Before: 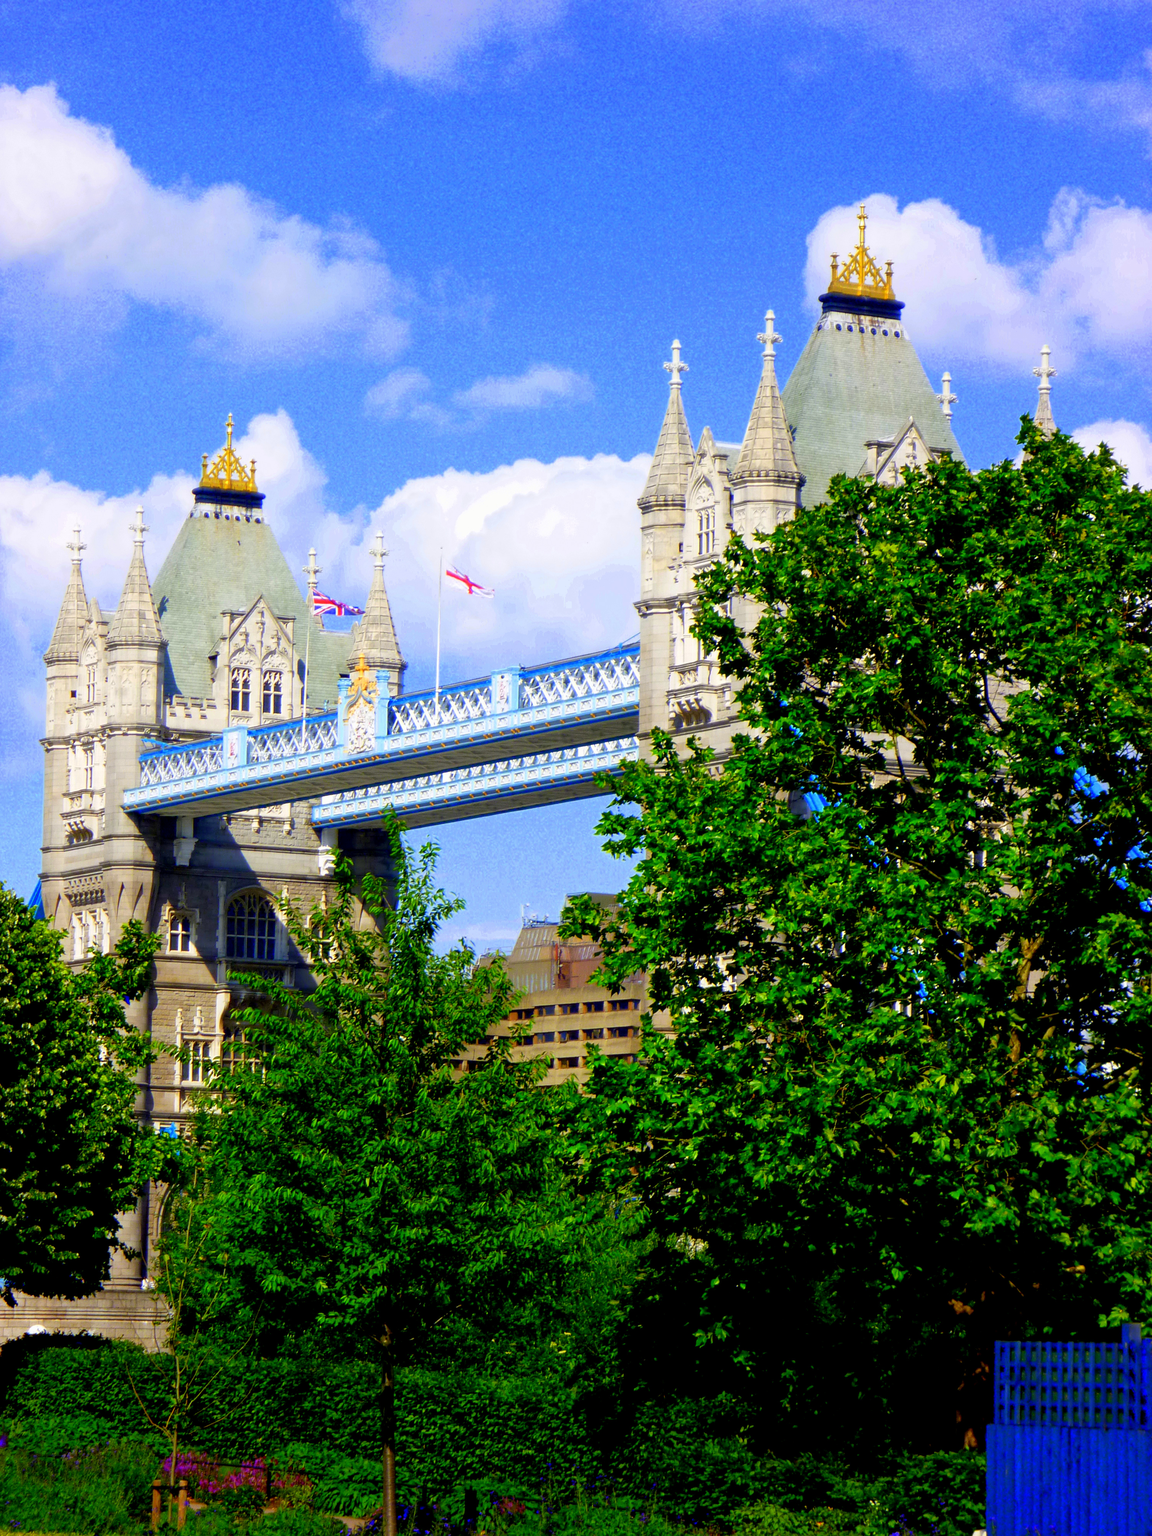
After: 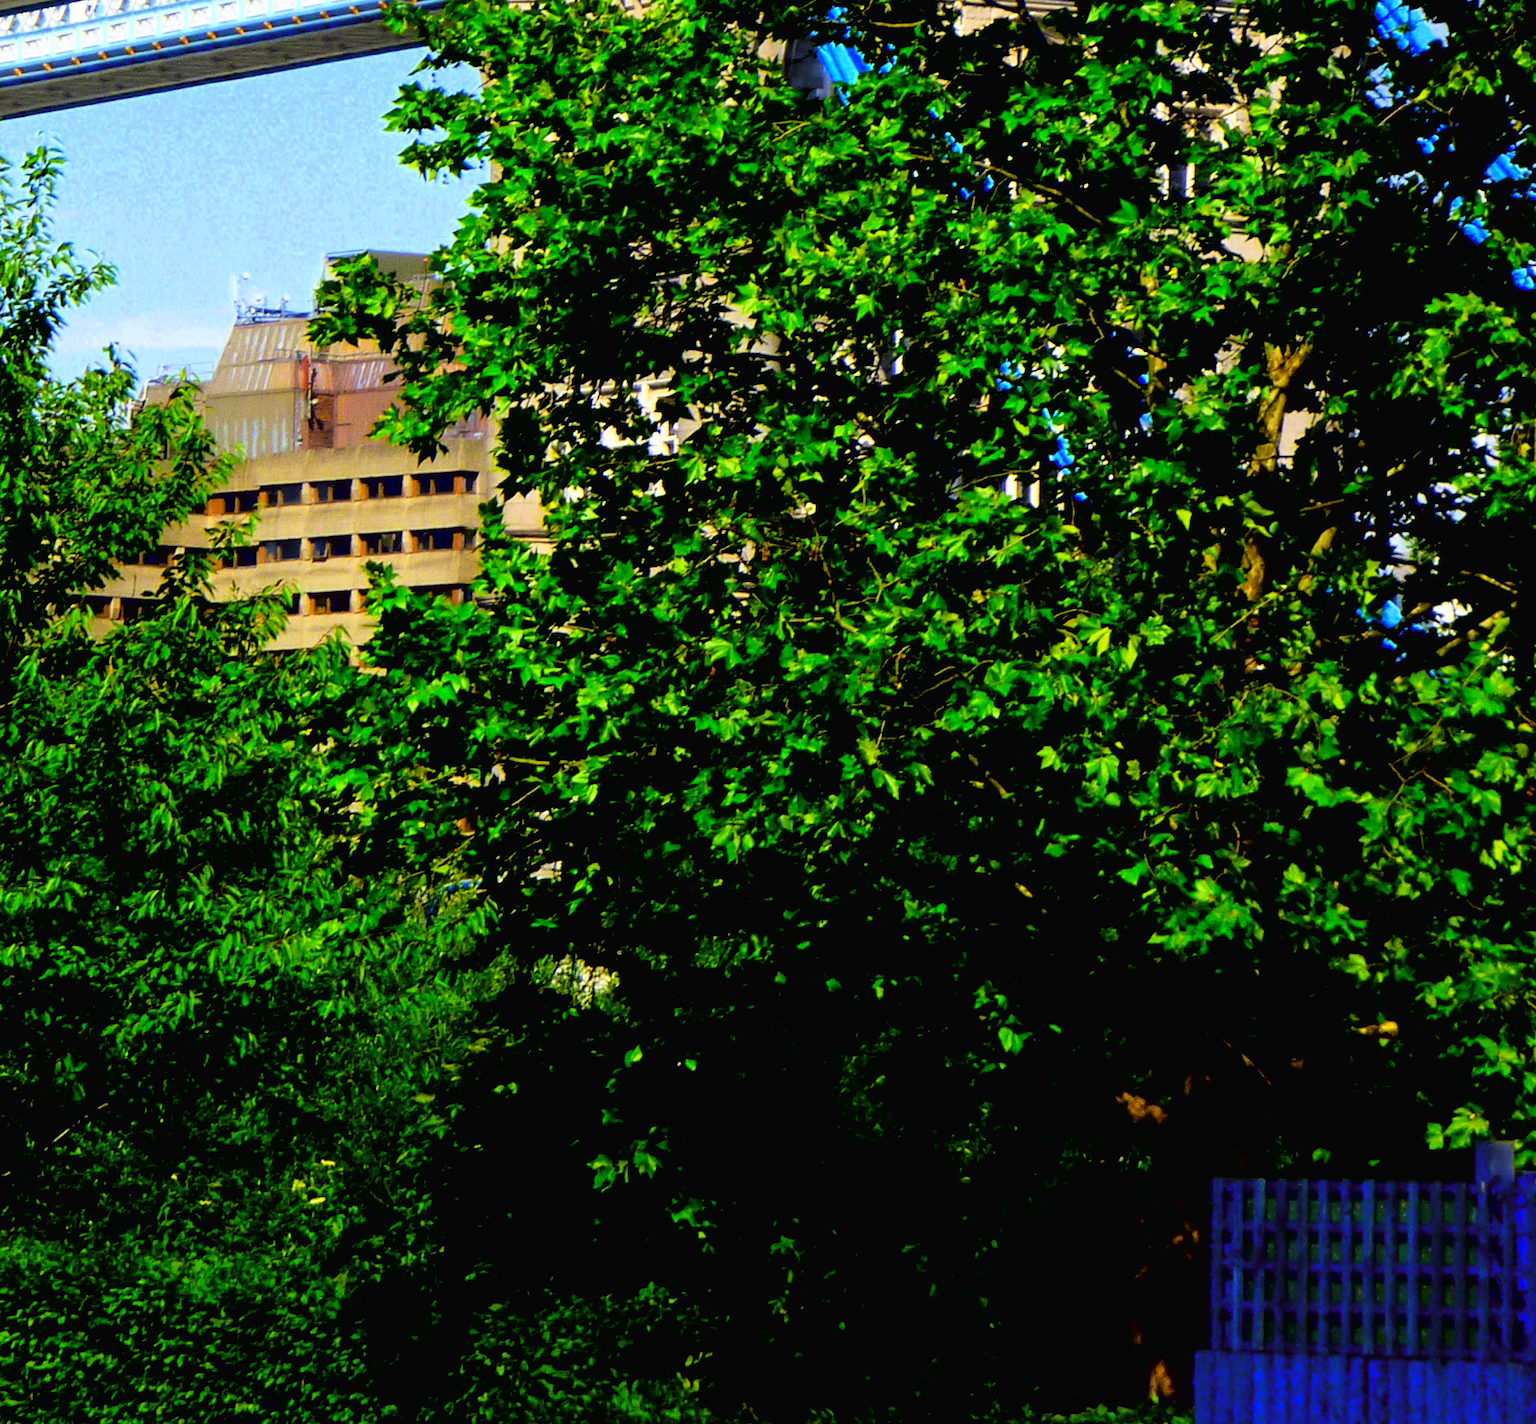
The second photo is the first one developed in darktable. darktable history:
crop and rotate: left 35.509%, top 50.238%, bottom 4.934%
tone curve: curves: ch0 [(0, 0.016) (0.11, 0.039) (0.259, 0.235) (0.383, 0.437) (0.499, 0.597) (0.733, 0.867) (0.843, 0.948) (1, 1)], color space Lab, linked channels, preserve colors none
